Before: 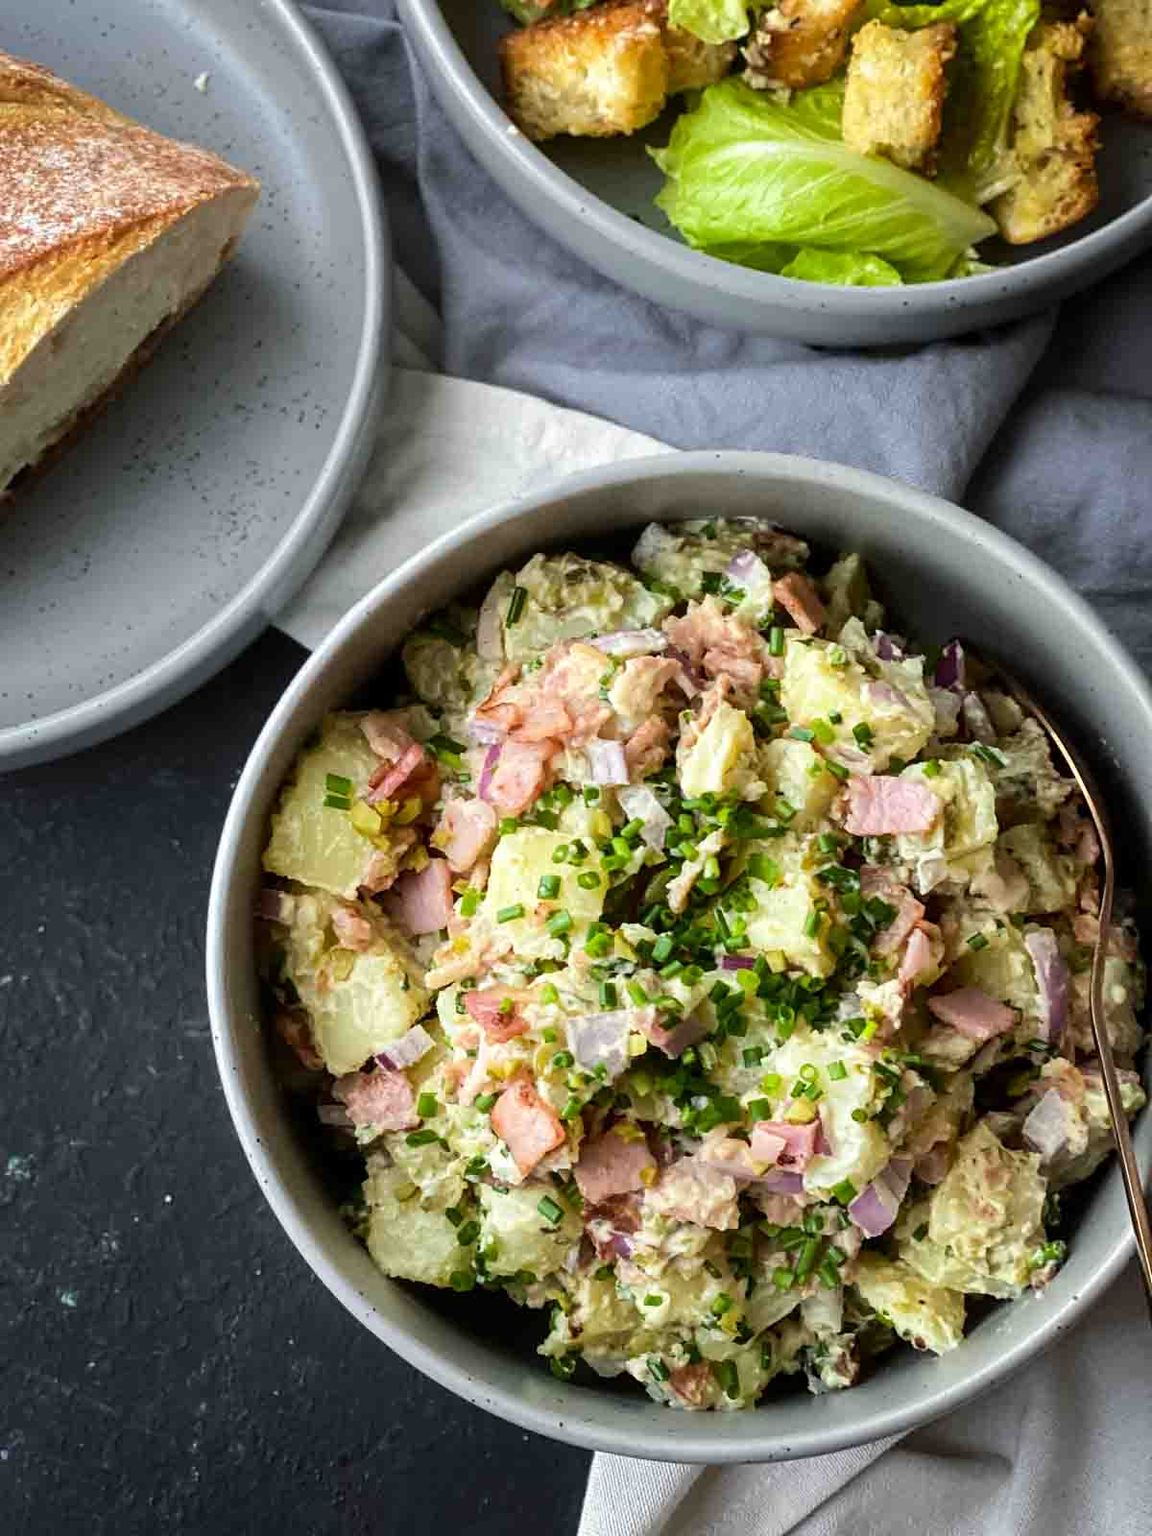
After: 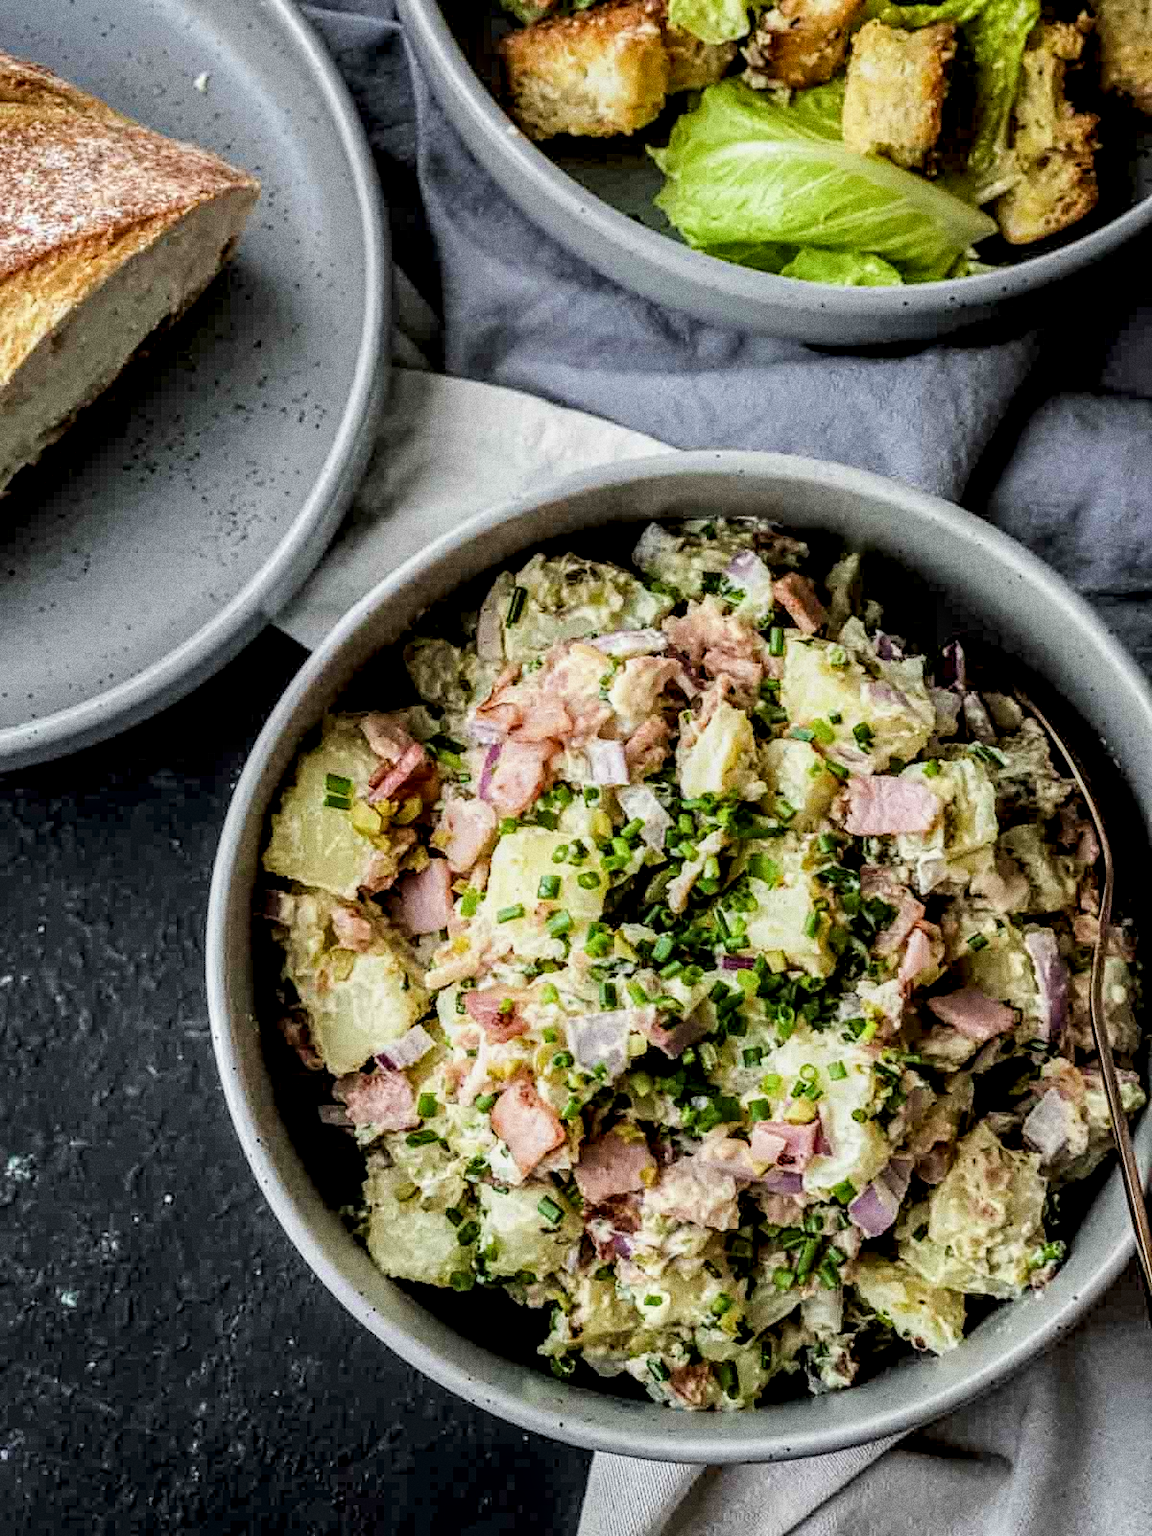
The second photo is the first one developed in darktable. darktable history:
local contrast: highlights 12%, shadows 38%, detail 183%, midtone range 0.471
grain: coarseness 0.09 ISO, strength 40%
filmic rgb: black relative exposure -7.65 EV, white relative exposure 4.56 EV, hardness 3.61
